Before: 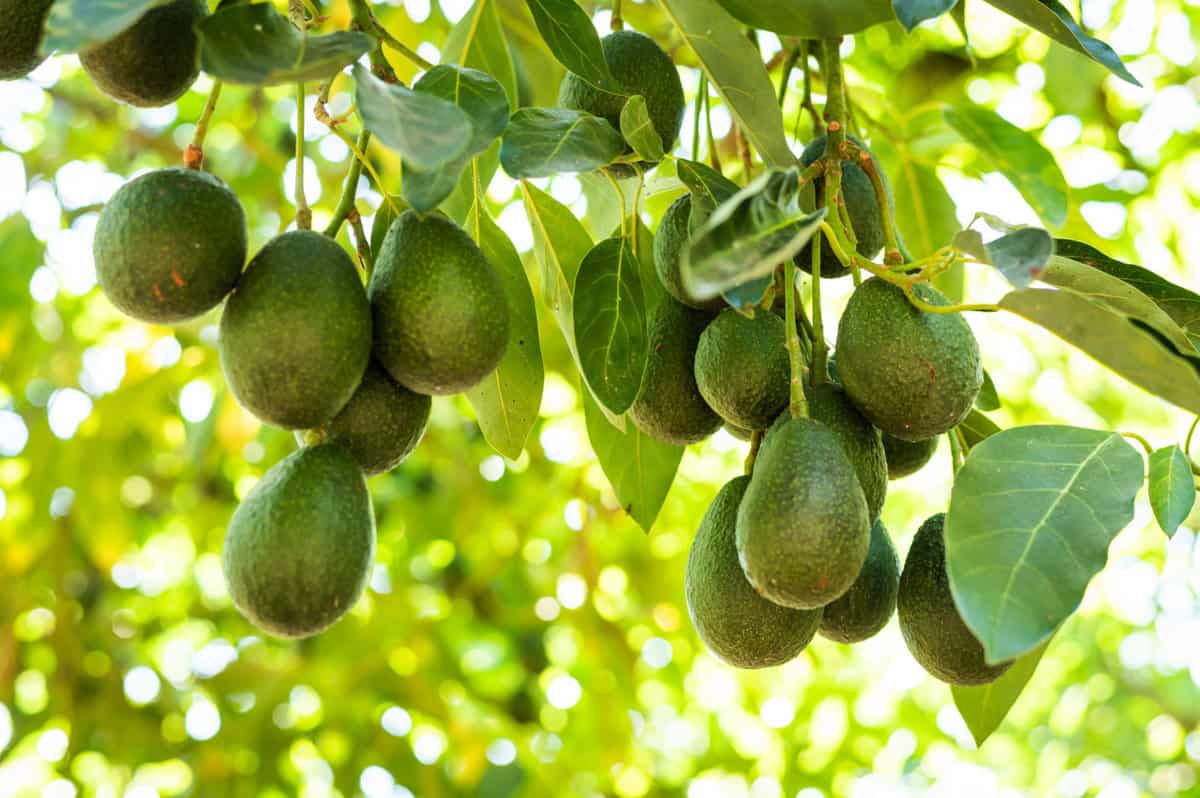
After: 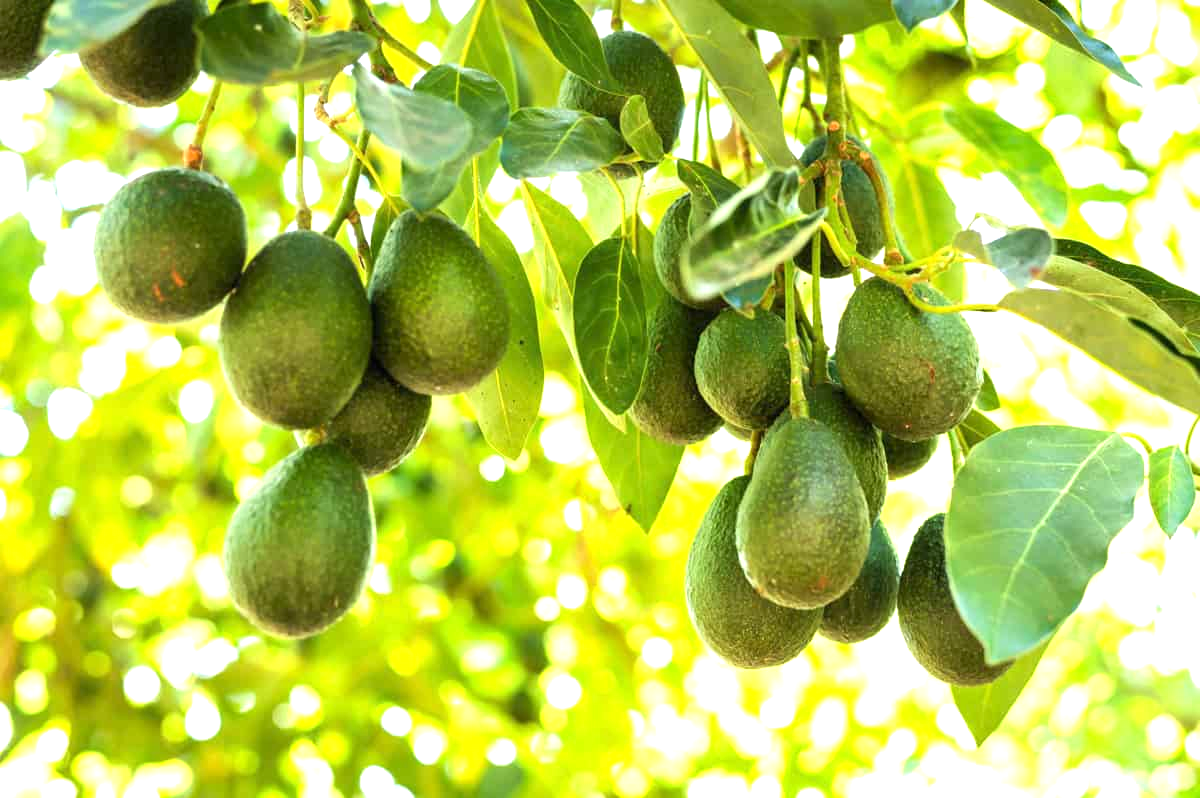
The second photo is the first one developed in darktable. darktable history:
exposure: exposure 0.761 EV, compensate highlight preservation false
